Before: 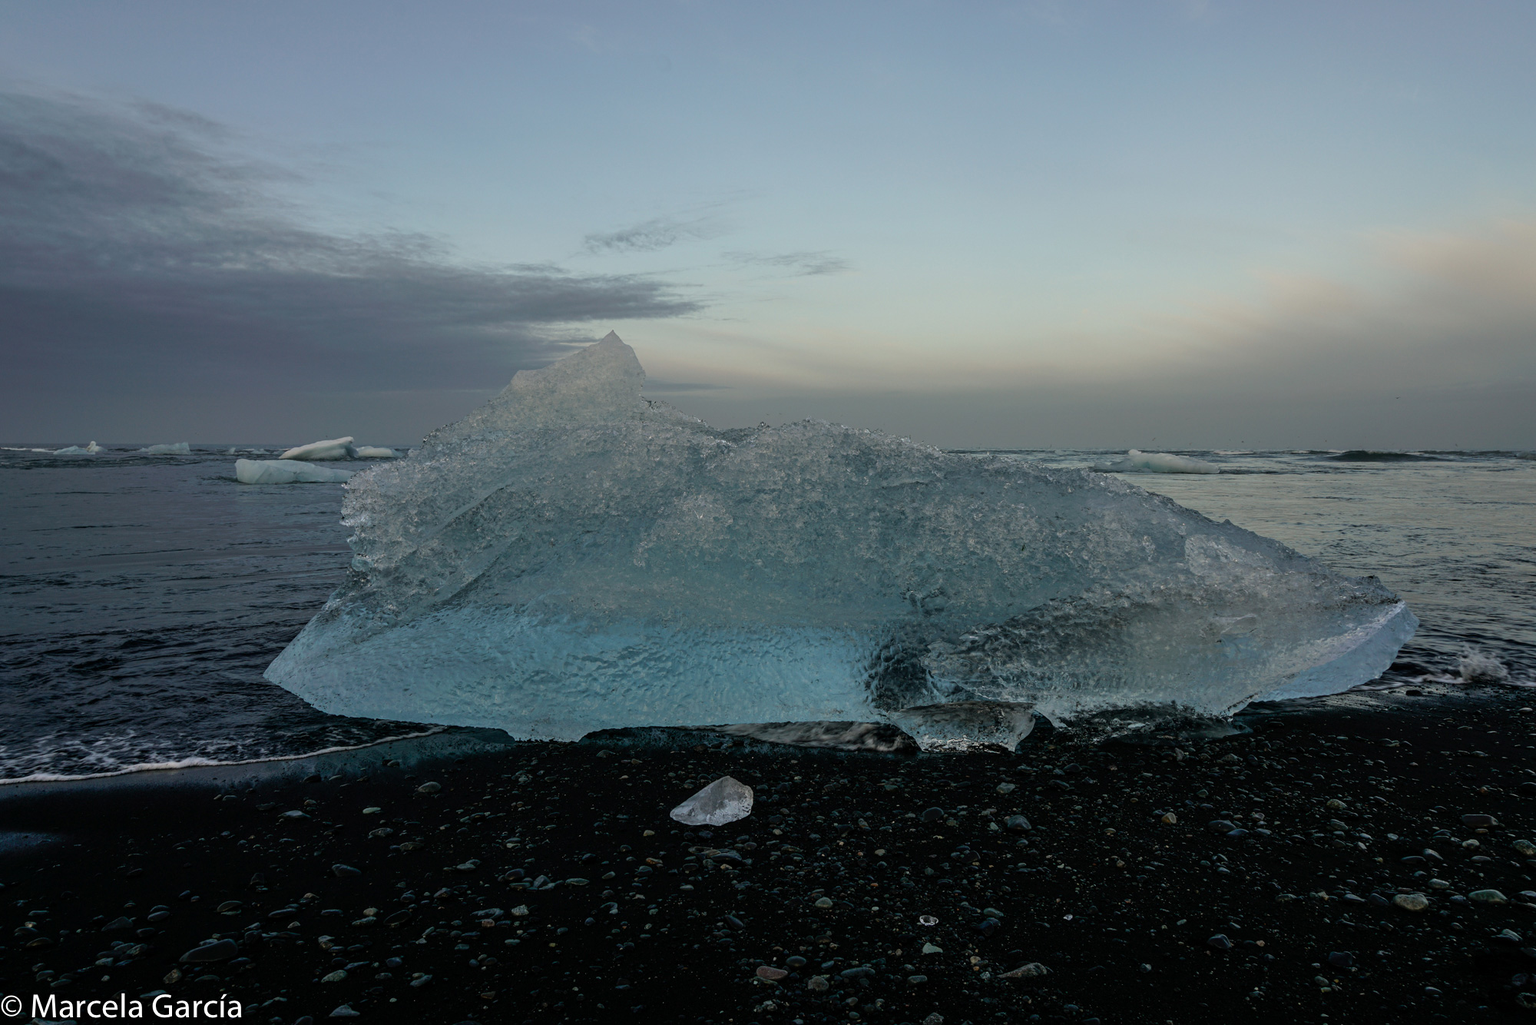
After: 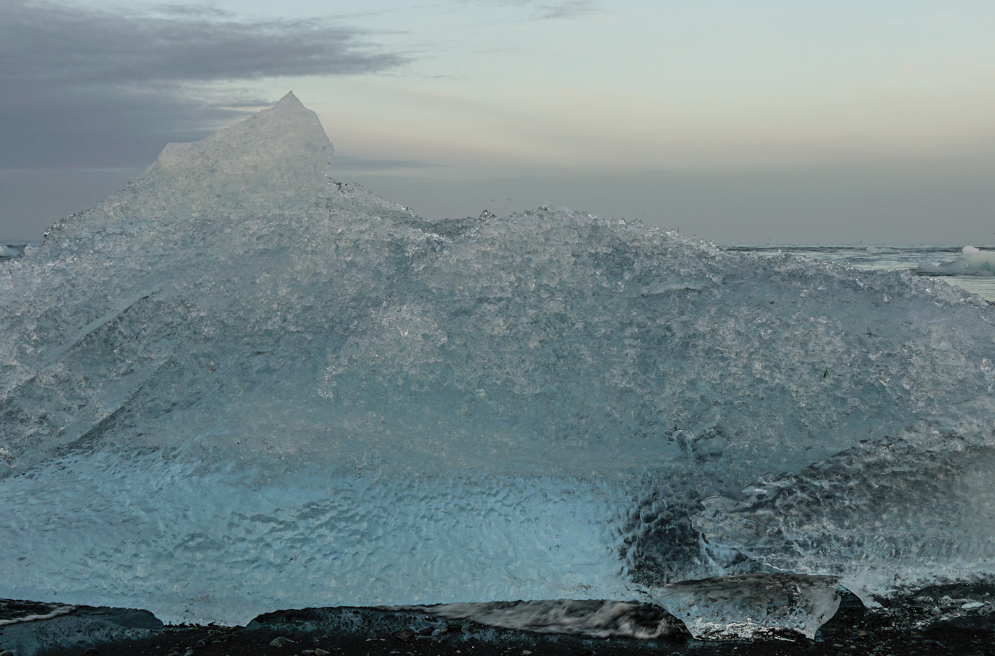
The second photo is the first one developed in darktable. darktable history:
crop: left 25.351%, top 25.424%, right 24.875%, bottom 25.39%
exposure: exposure -0.172 EV, compensate highlight preservation false
contrast brightness saturation: contrast 0.137, brightness 0.216
